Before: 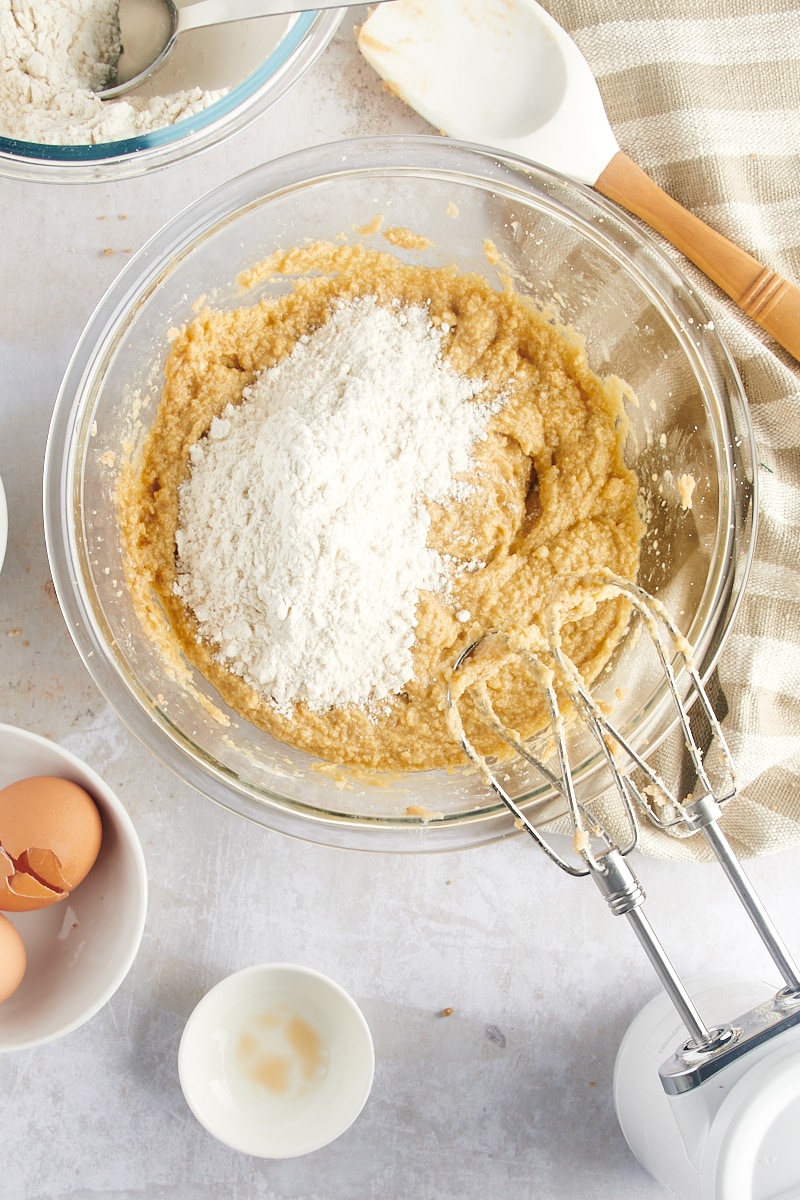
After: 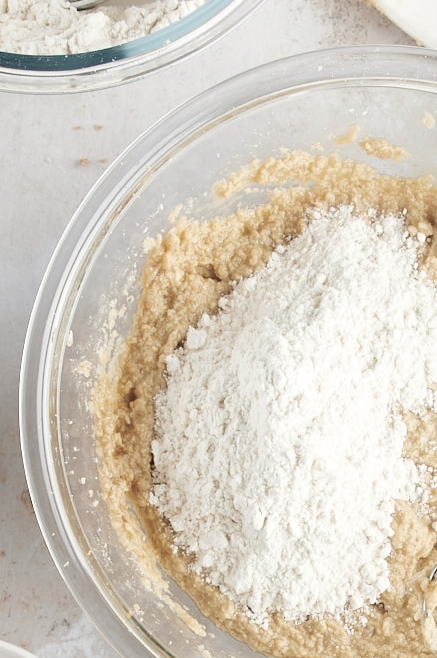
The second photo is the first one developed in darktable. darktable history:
crop and rotate: left 3.047%, top 7.509%, right 42.236%, bottom 37.598%
color correction: saturation 0.57
